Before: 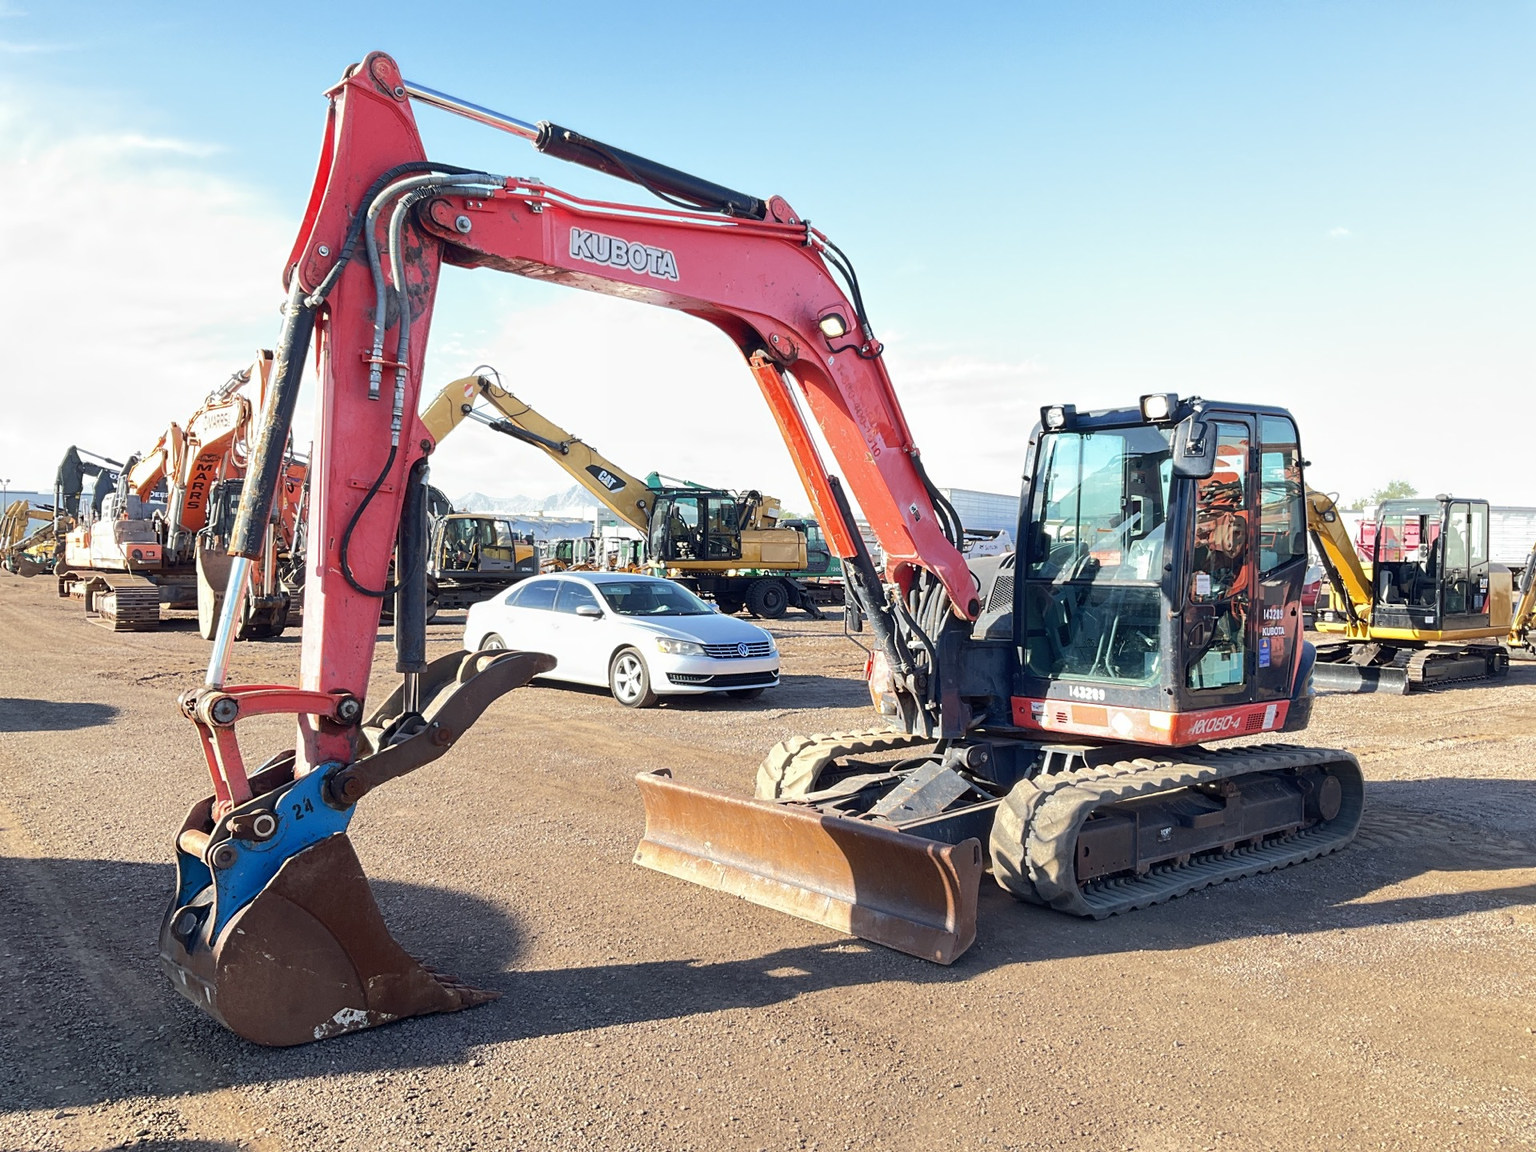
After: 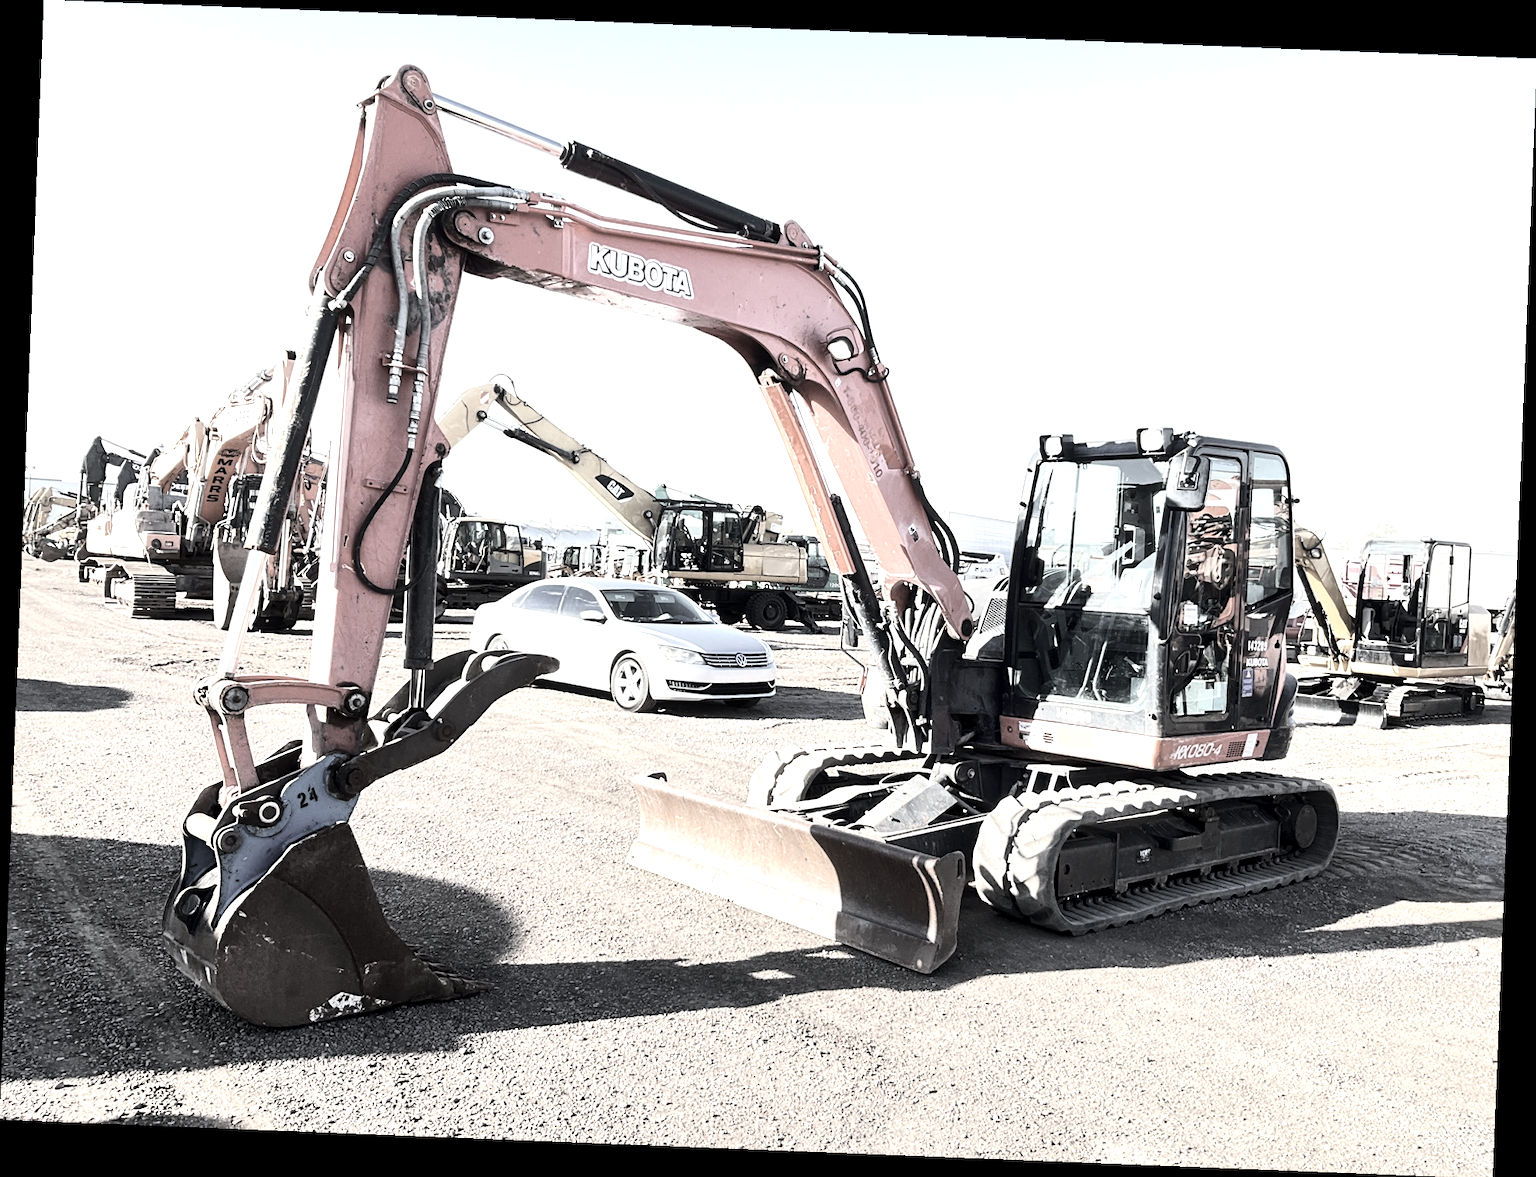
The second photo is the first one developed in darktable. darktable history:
rotate and perspective: rotation 2.27°, automatic cropping off
color correction: saturation 0.2
tone equalizer: -8 EV -1.08 EV, -7 EV -1.01 EV, -6 EV -0.867 EV, -5 EV -0.578 EV, -3 EV 0.578 EV, -2 EV 0.867 EV, -1 EV 1.01 EV, +0 EV 1.08 EV, edges refinement/feathering 500, mask exposure compensation -1.57 EV, preserve details no
local contrast: mode bilateral grid, contrast 20, coarseness 50, detail 144%, midtone range 0.2
contrast brightness saturation: contrast 0.2, brightness 0.16, saturation 0.22
